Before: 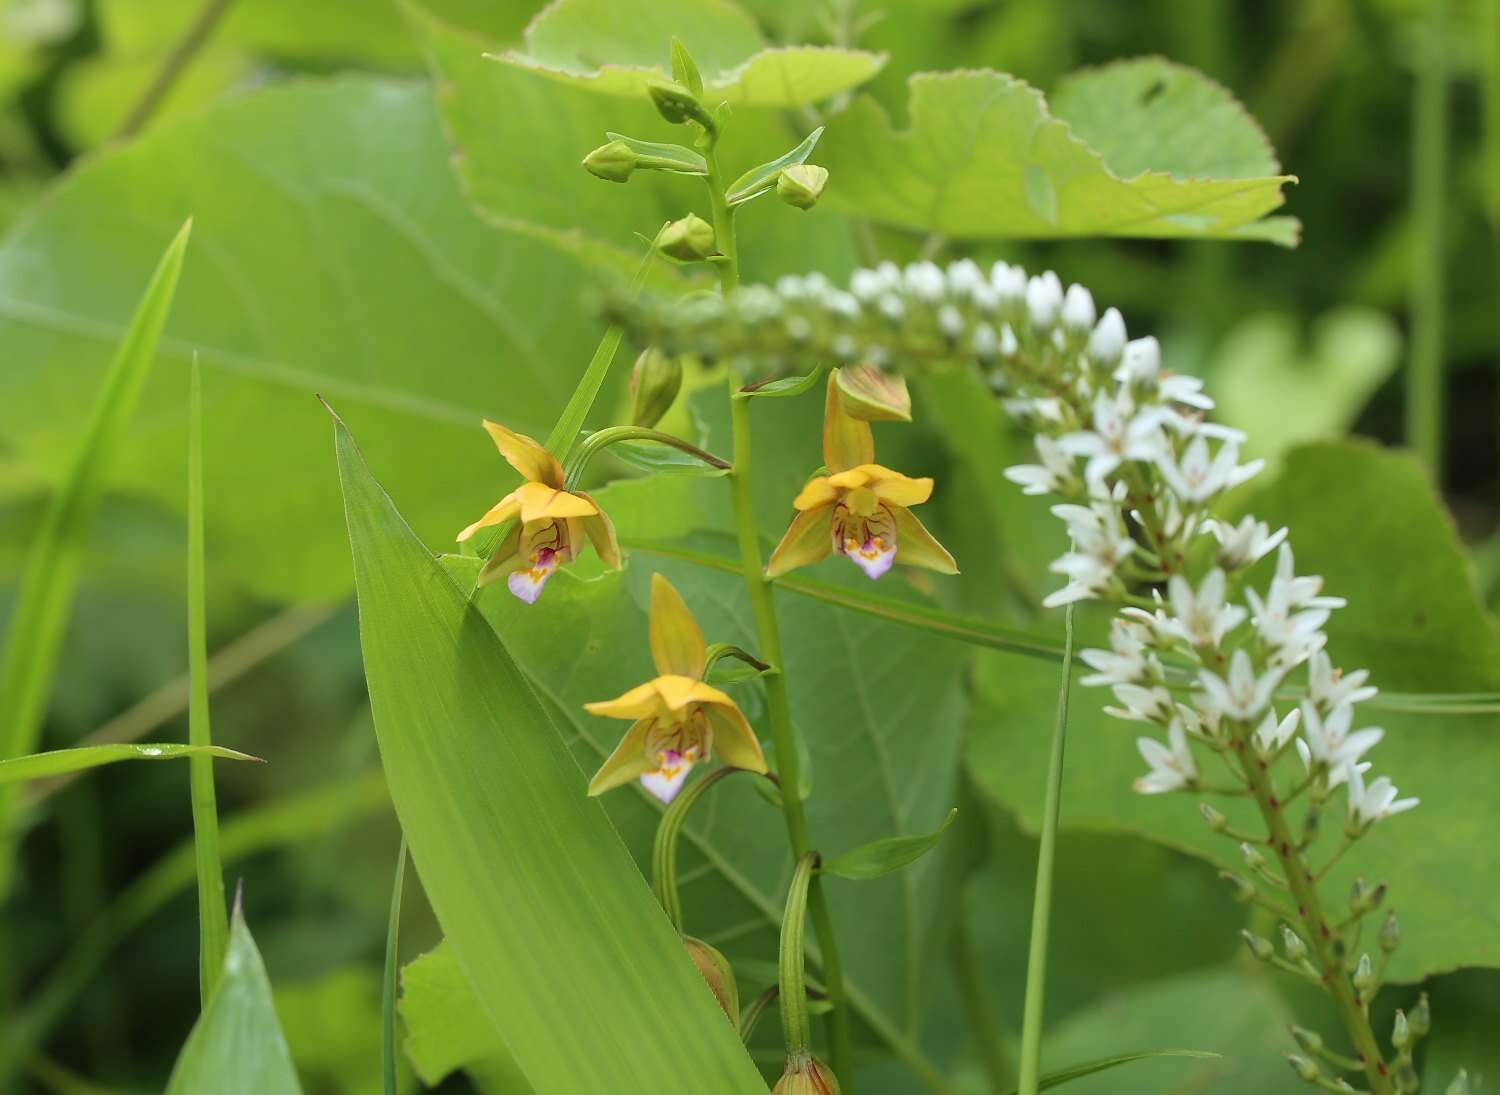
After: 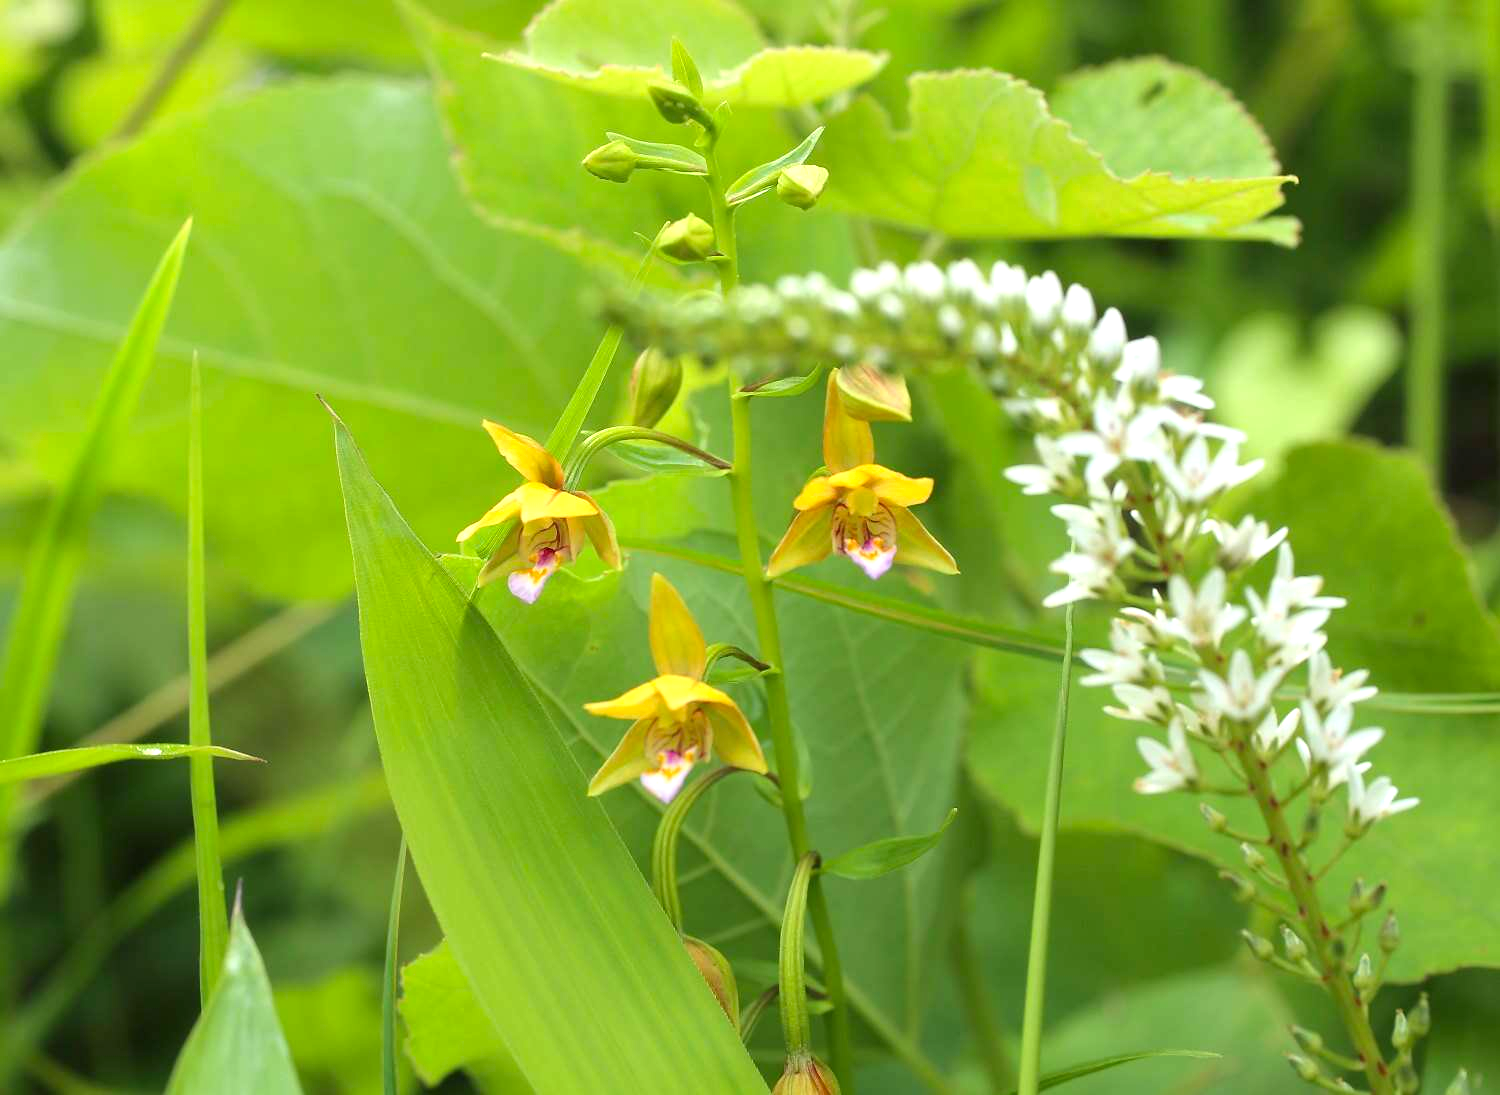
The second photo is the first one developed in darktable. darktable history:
exposure: exposure 0.661 EV, compensate highlight preservation false
color correction: highlights a* 0.816, highlights b* 2.78, saturation 1.1
